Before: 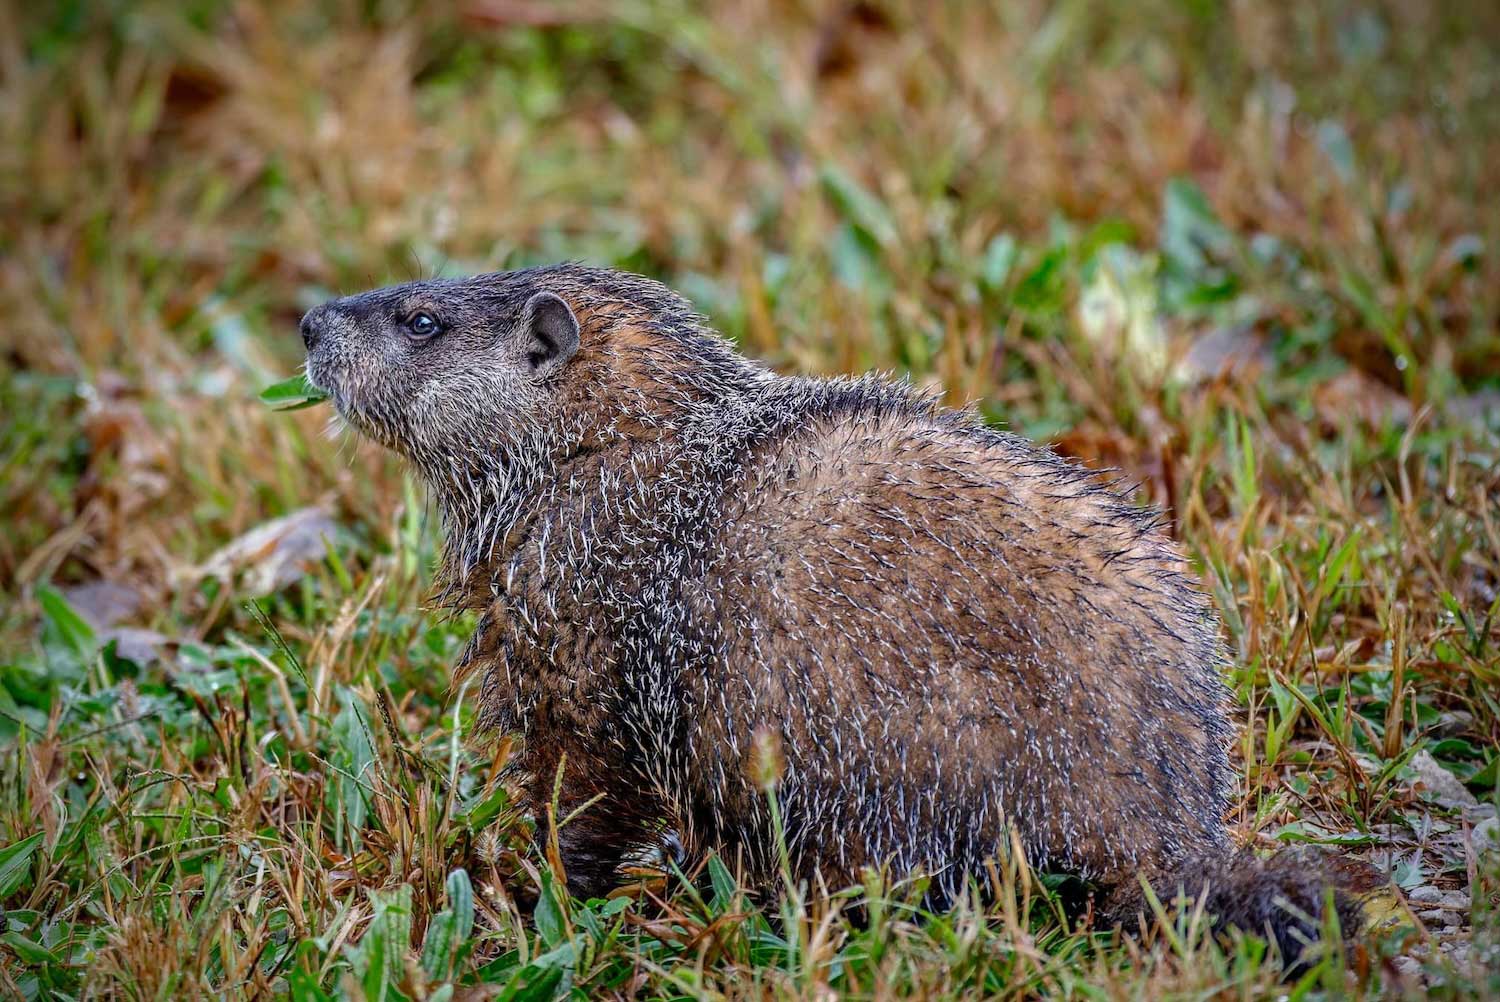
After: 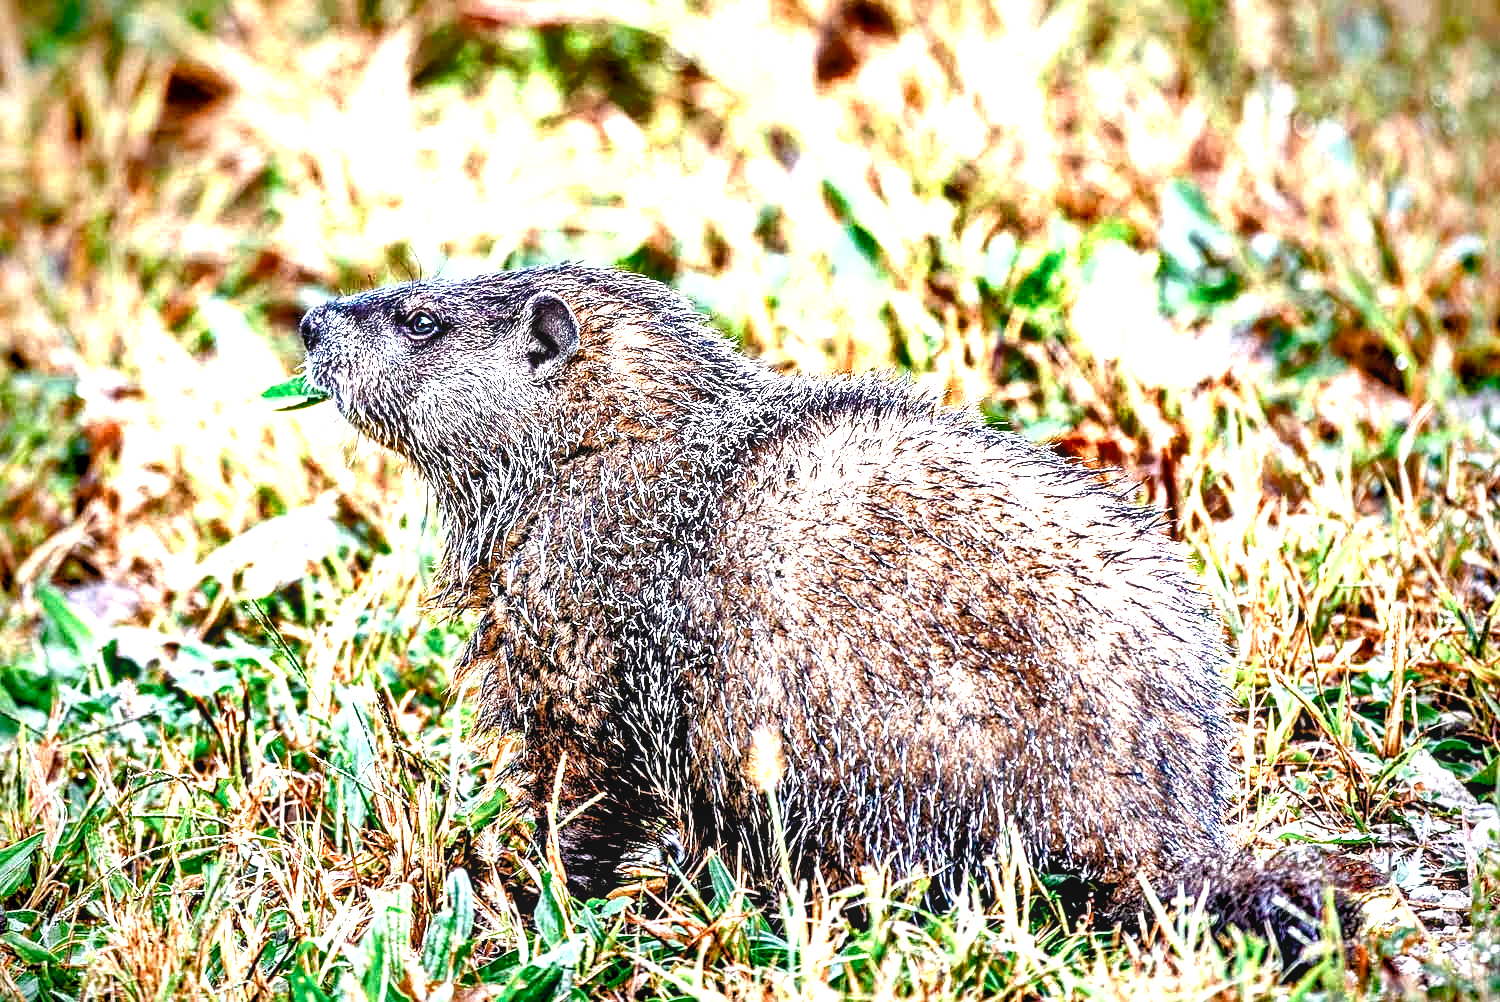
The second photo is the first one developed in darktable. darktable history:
color balance rgb: global offset › luminance -0.467%, perceptual saturation grading › global saturation 20%, perceptual saturation grading › highlights -50.354%, perceptual saturation grading › shadows 30.417%, global vibrance 20%
contrast equalizer: y [[0.6 ×6], [0.55 ×6], [0 ×6], [0 ×6], [0 ×6]], mix 0.599
exposure: exposure 0.943 EV, compensate highlight preservation false
shadows and highlights: radius 133.74, soften with gaussian
tone equalizer: -8 EV -1.07 EV, -7 EV -1.03 EV, -6 EV -0.837 EV, -5 EV -0.577 EV, -3 EV 0.593 EV, -2 EV 0.89 EV, -1 EV 1 EV, +0 EV 1.07 EV
local contrast: on, module defaults
sharpen: amount 0.21
color zones: curves: ch0 [(0.018, 0.548) (0.224, 0.64) (0.425, 0.447) (0.675, 0.575) (0.732, 0.579)]; ch1 [(0.066, 0.487) (0.25, 0.5) (0.404, 0.43) (0.75, 0.421) (0.956, 0.421)]; ch2 [(0.044, 0.561) (0.215, 0.465) (0.399, 0.544) (0.465, 0.548) (0.614, 0.447) (0.724, 0.43) (0.882, 0.623) (0.956, 0.632)]
